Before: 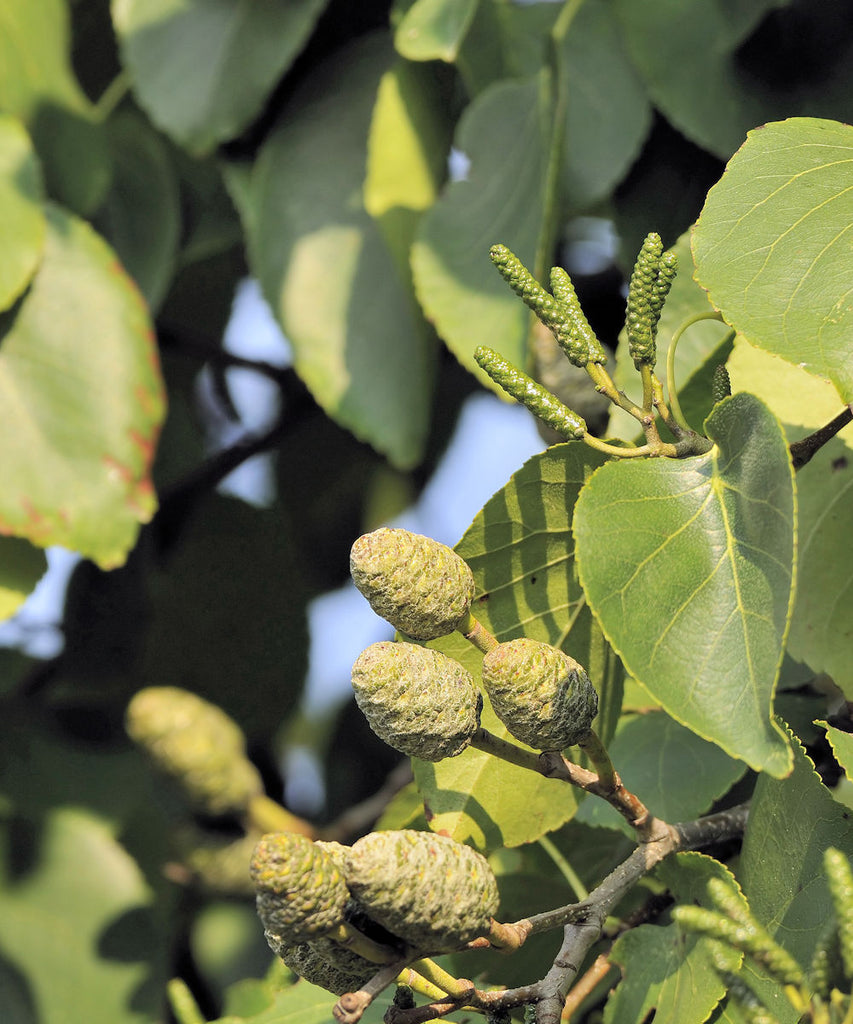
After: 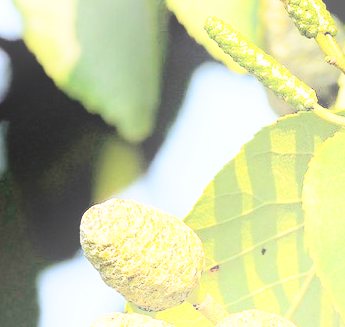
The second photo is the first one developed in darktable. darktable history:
bloom: size 15%, threshold 97%, strength 7%
shadows and highlights: shadows -90, highlights 90, soften with gaussian
base curve: curves: ch0 [(0, 0) (0.012, 0.01) (0.073, 0.168) (0.31, 0.711) (0.645, 0.957) (1, 1)], preserve colors none
crop: left 31.751%, top 32.172%, right 27.8%, bottom 35.83%
